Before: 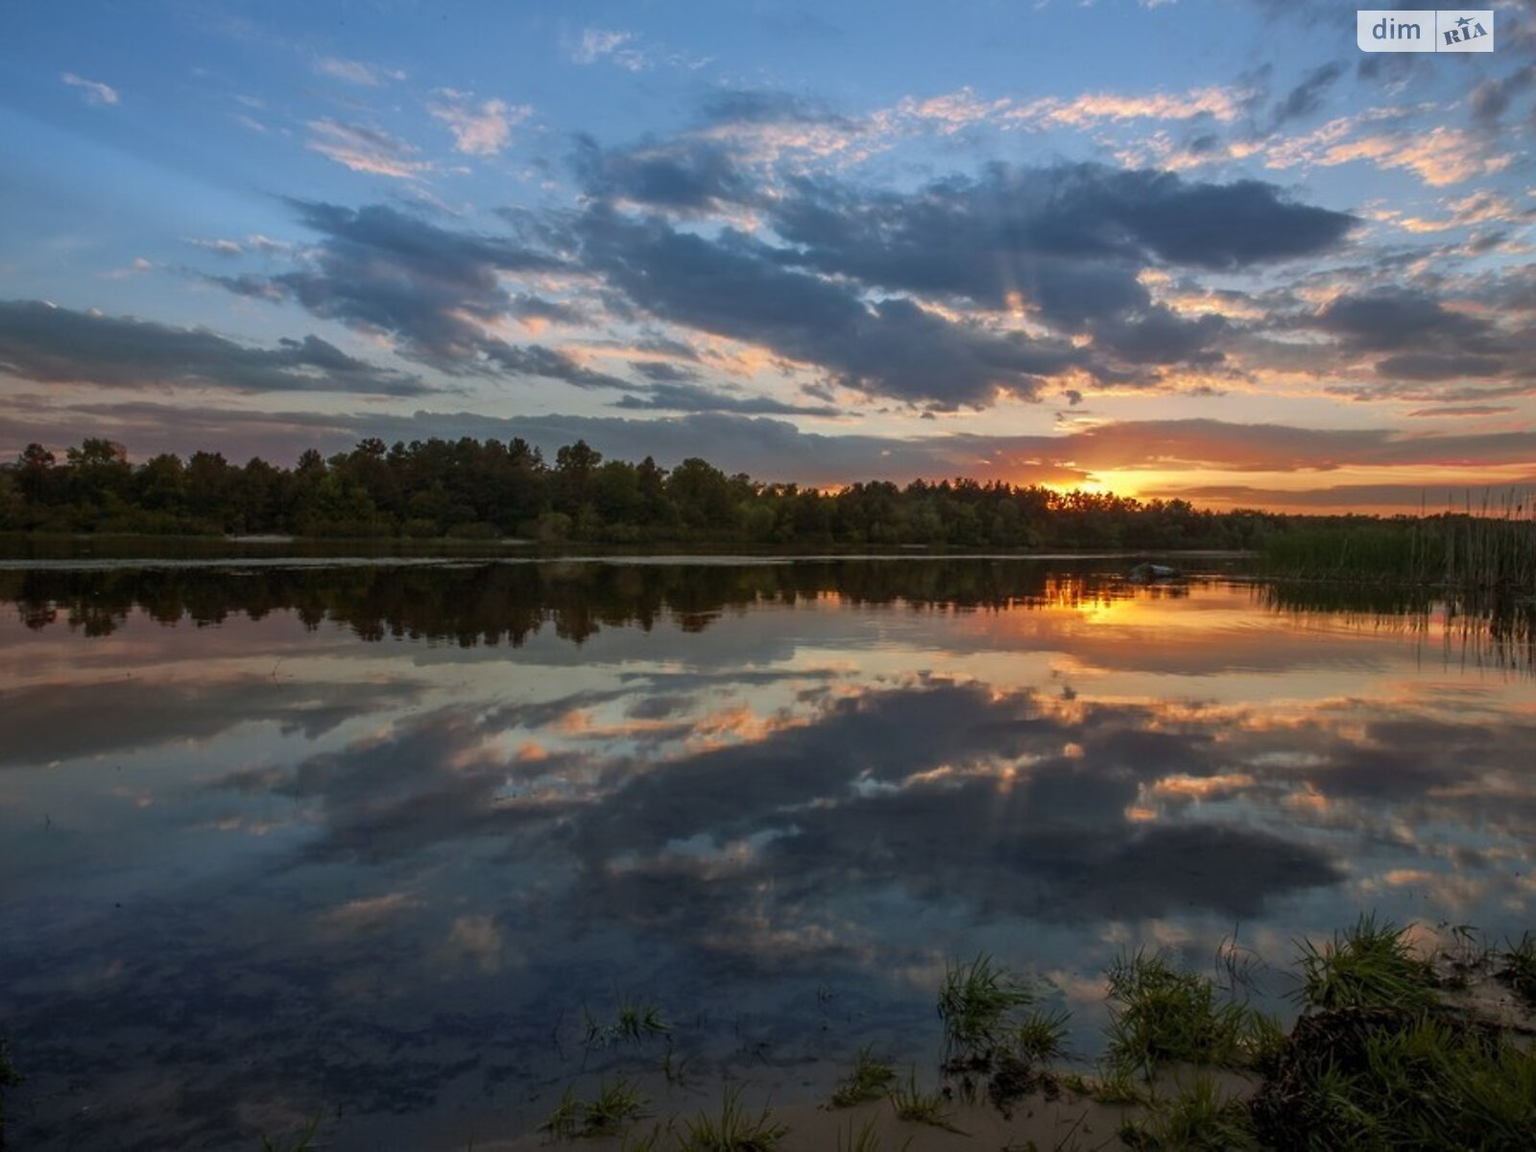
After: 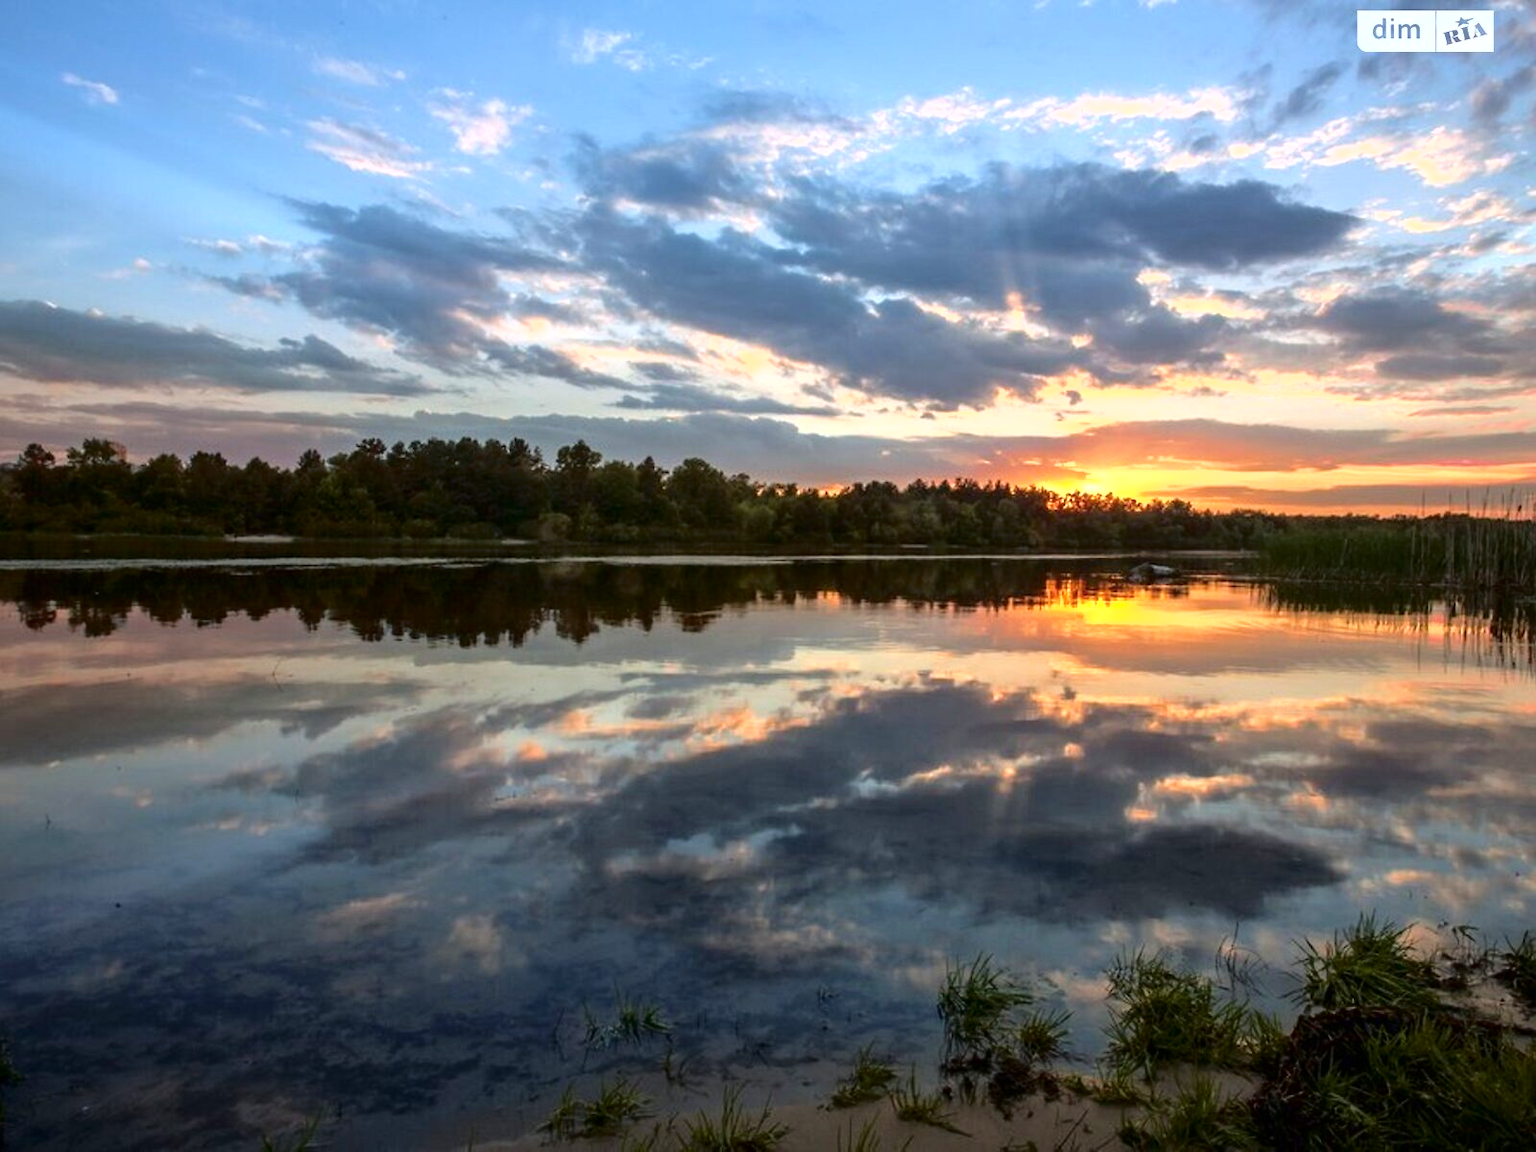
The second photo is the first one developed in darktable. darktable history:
white balance: emerald 1
exposure: black level correction 0, exposure 1 EV, compensate exposure bias true, compensate highlight preservation false
fill light: exposure -2 EV, width 8.6
